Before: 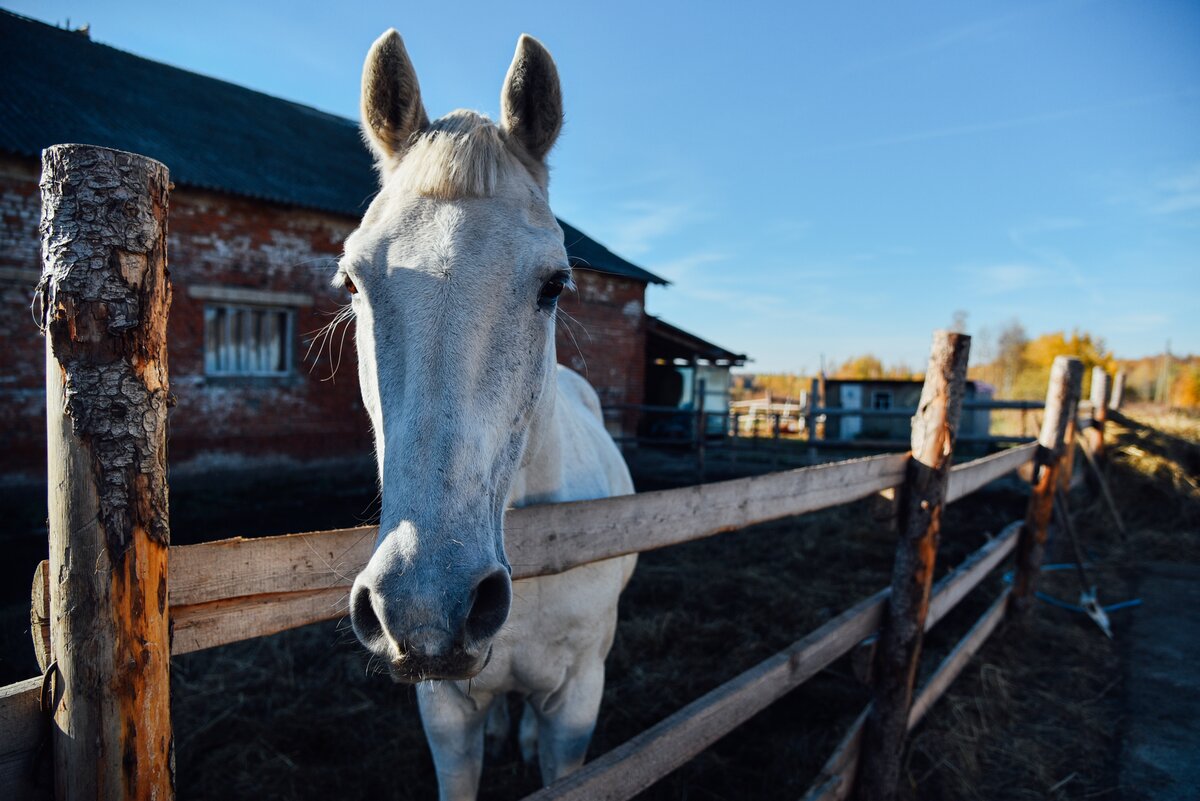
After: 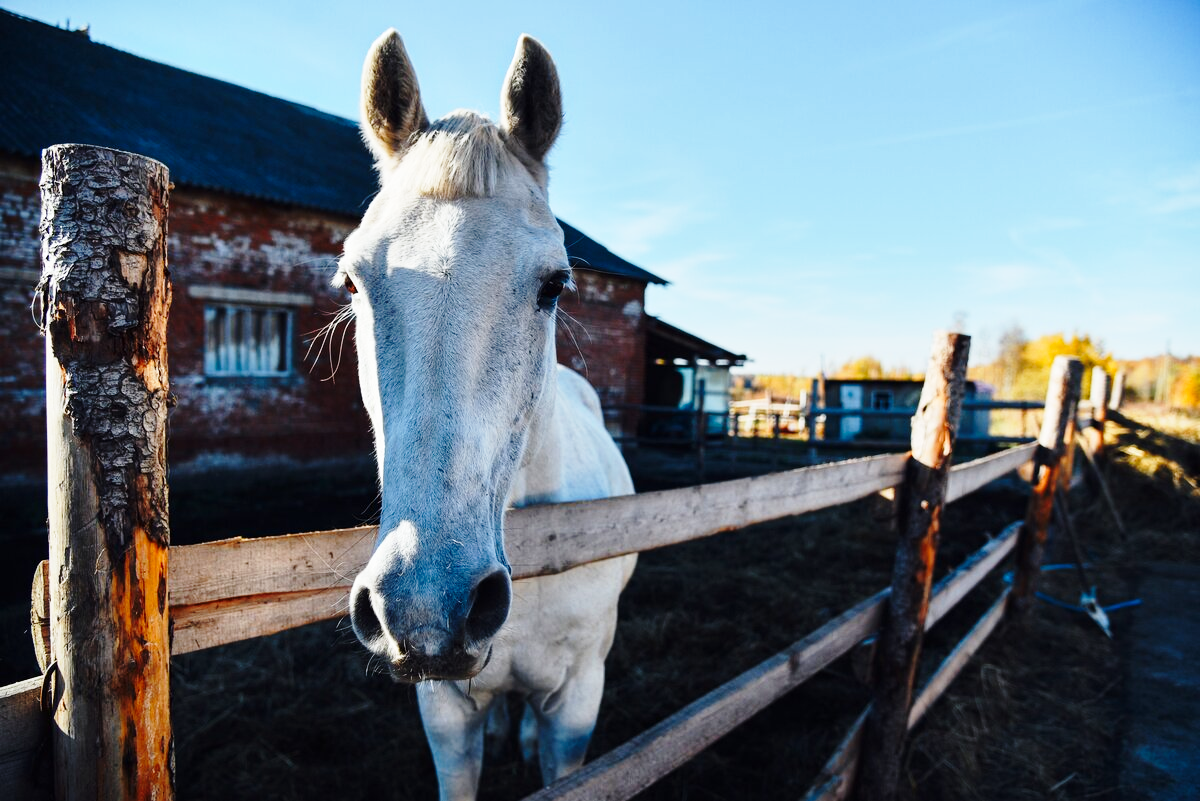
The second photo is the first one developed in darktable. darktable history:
base curve: curves: ch0 [(0, 0) (0.028, 0.03) (0.121, 0.232) (0.46, 0.748) (0.859, 0.968) (1, 1)], preserve colors none
tone equalizer: on, module defaults
